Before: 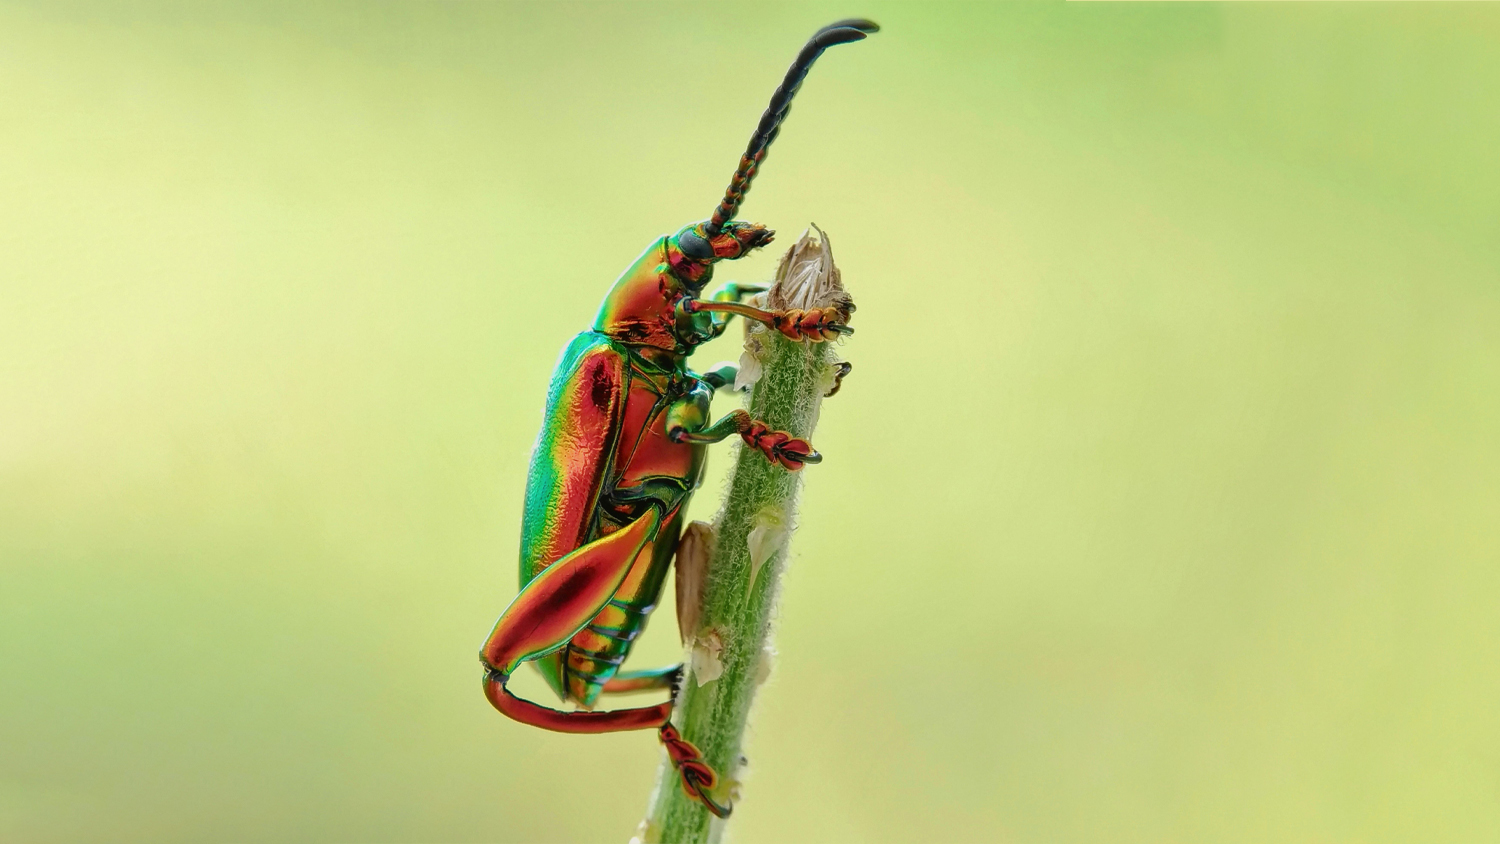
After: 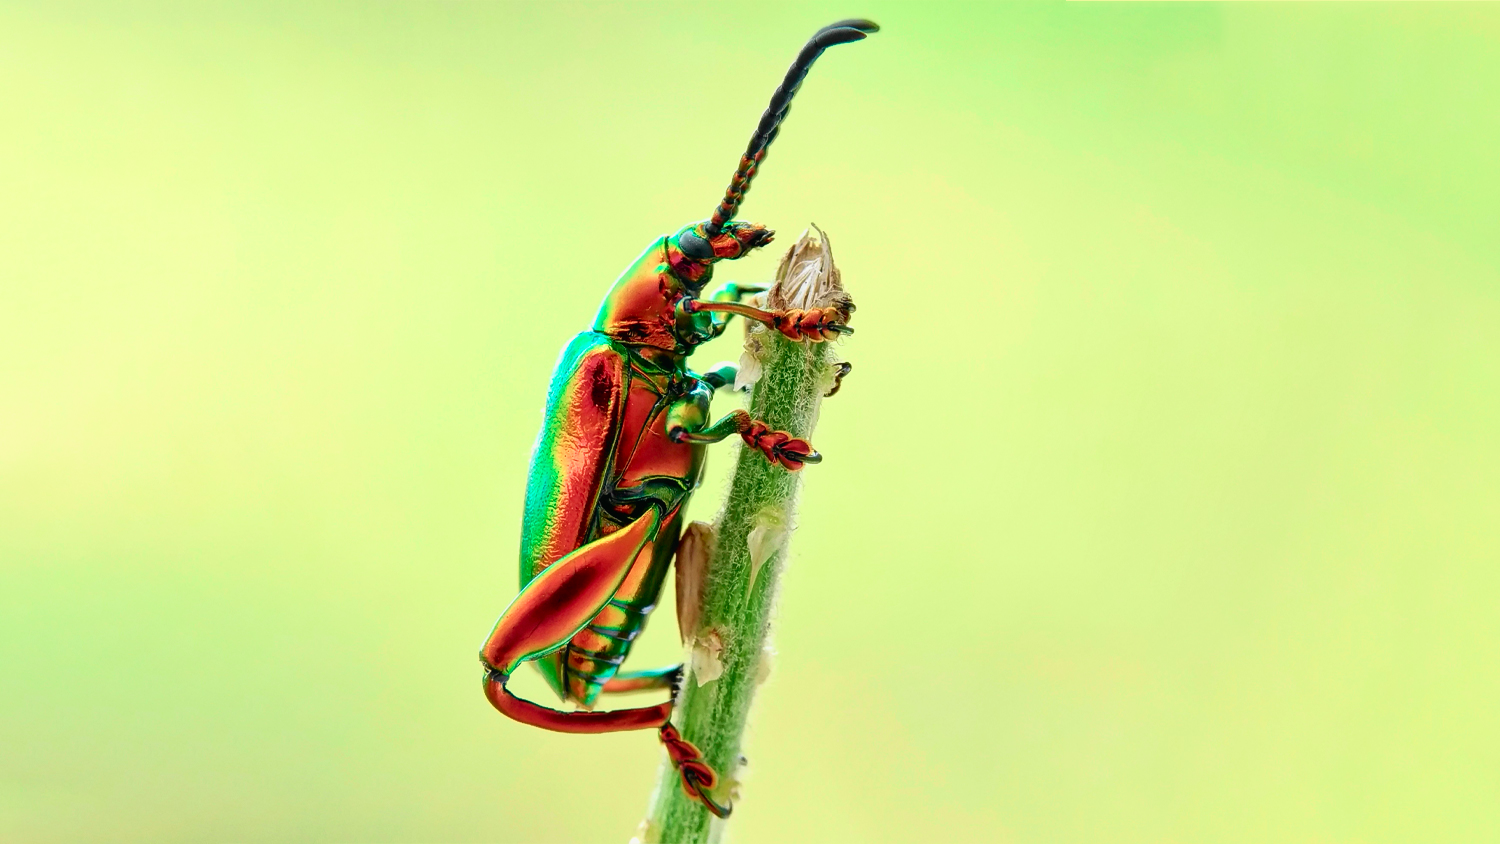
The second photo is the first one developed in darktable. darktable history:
tone curve: curves: ch0 [(0, 0) (0.051, 0.027) (0.096, 0.071) (0.241, 0.247) (0.455, 0.52) (0.594, 0.692) (0.715, 0.845) (0.84, 0.936) (1, 1)]; ch1 [(0, 0) (0.1, 0.038) (0.318, 0.243) (0.399, 0.351) (0.478, 0.469) (0.499, 0.499) (0.534, 0.549) (0.565, 0.605) (0.601, 0.644) (0.666, 0.701) (1, 1)]; ch2 [(0, 0) (0.453, 0.45) (0.479, 0.483) (0.504, 0.499) (0.52, 0.508) (0.561, 0.573) (0.592, 0.617) (0.824, 0.815) (1, 1)], color space Lab, independent channels, preserve colors none
